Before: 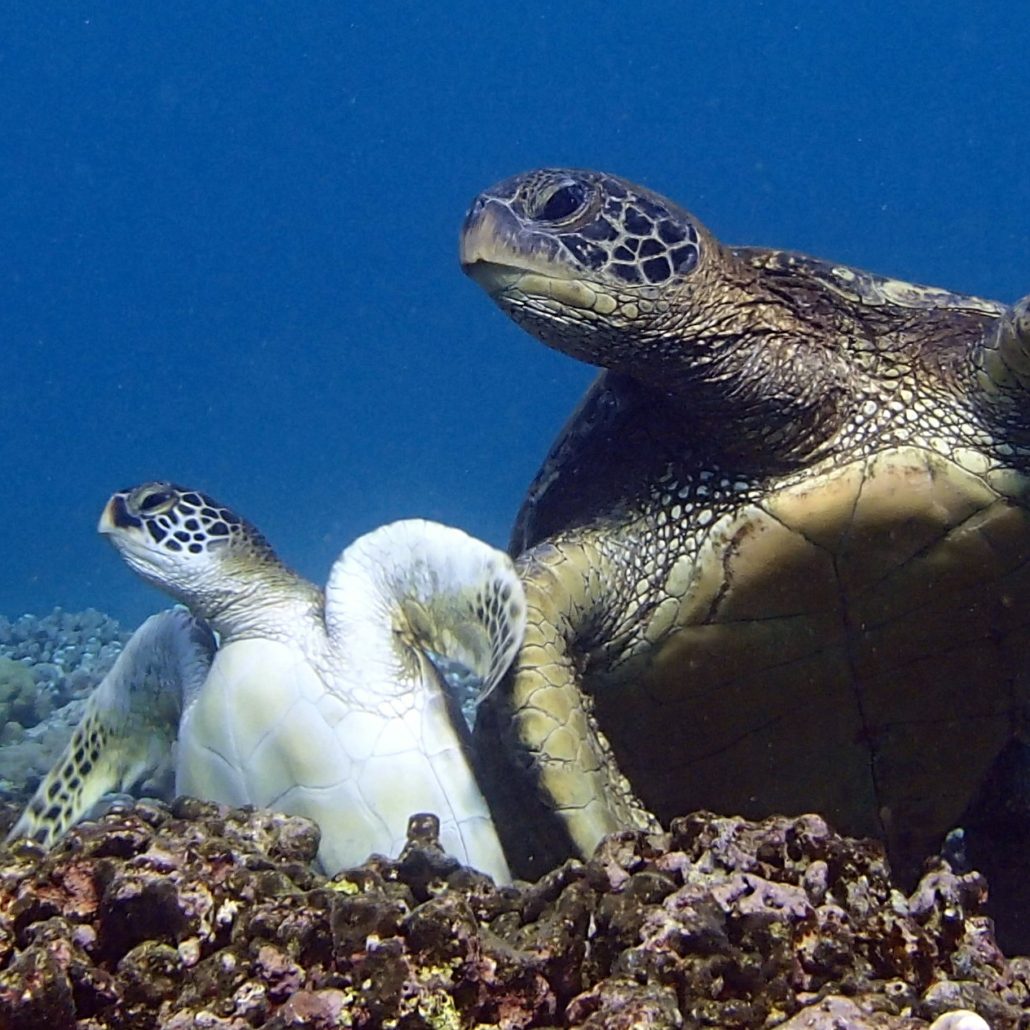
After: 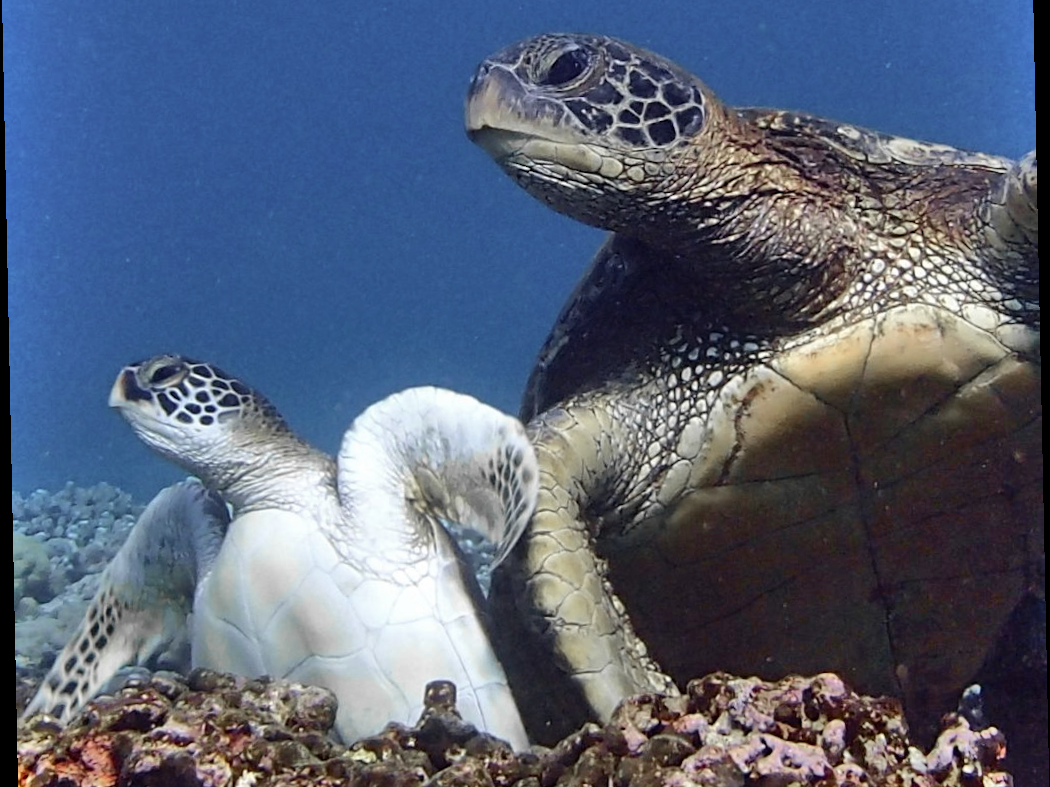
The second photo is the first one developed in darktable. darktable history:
crop: top 13.819%, bottom 11.169%
rotate and perspective: rotation -1.17°, automatic cropping off
color zones: curves: ch1 [(0, 0.679) (0.143, 0.647) (0.286, 0.261) (0.378, -0.011) (0.571, 0.396) (0.714, 0.399) (0.857, 0.406) (1, 0.679)]
shadows and highlights: low approximation 0.01, soften with gaussian
